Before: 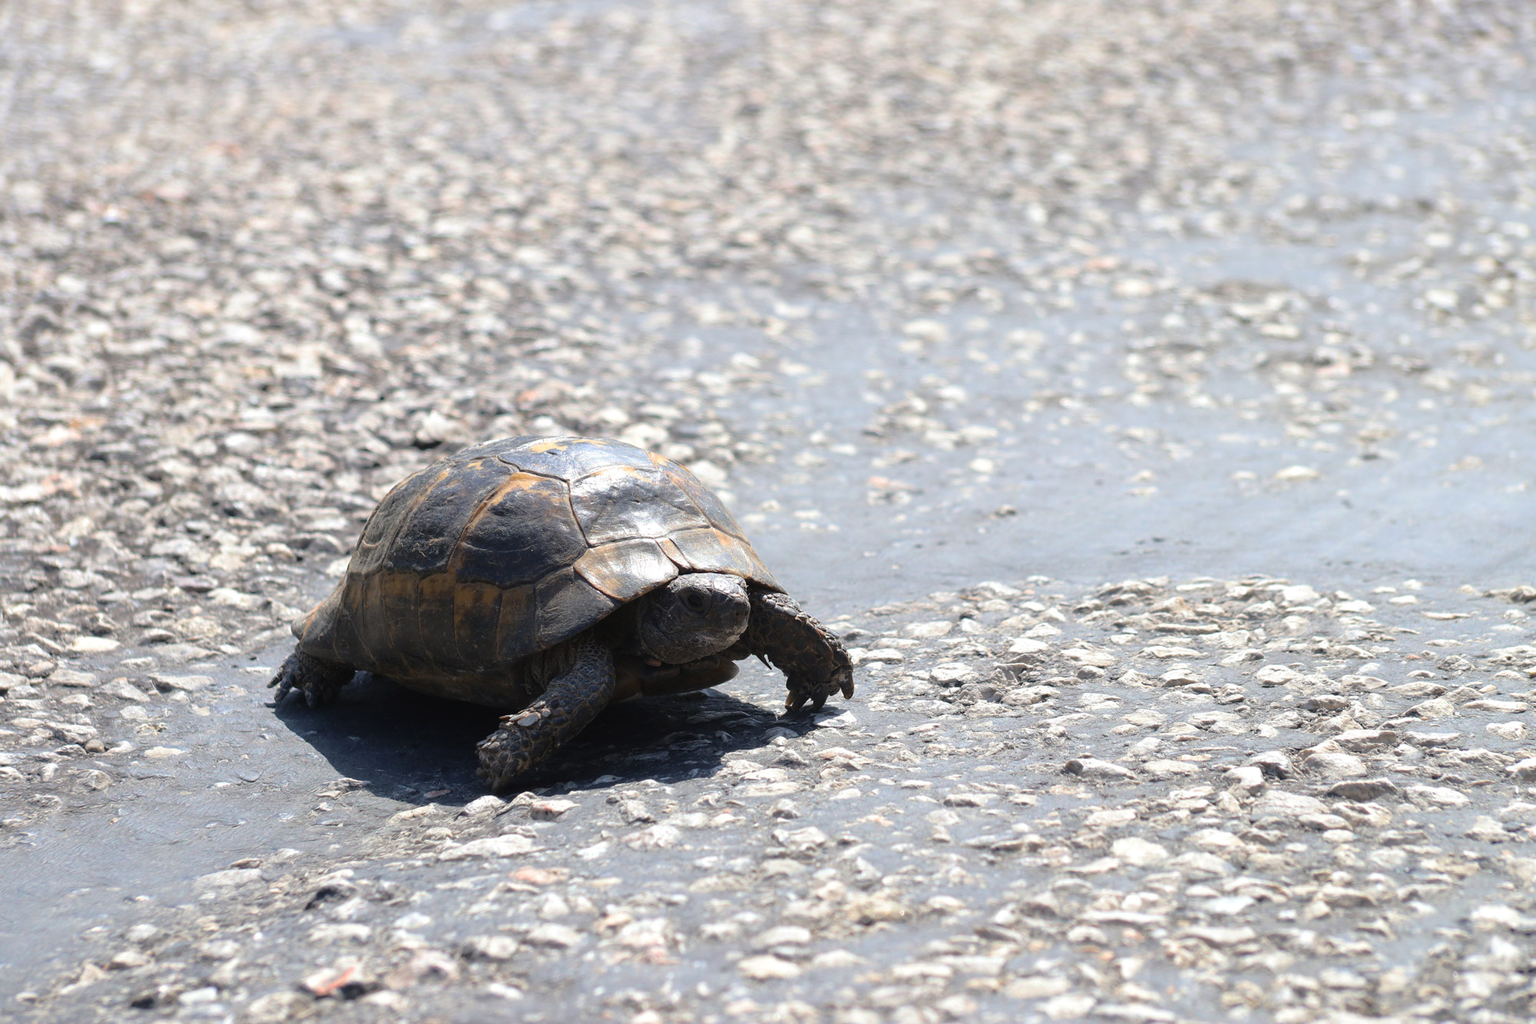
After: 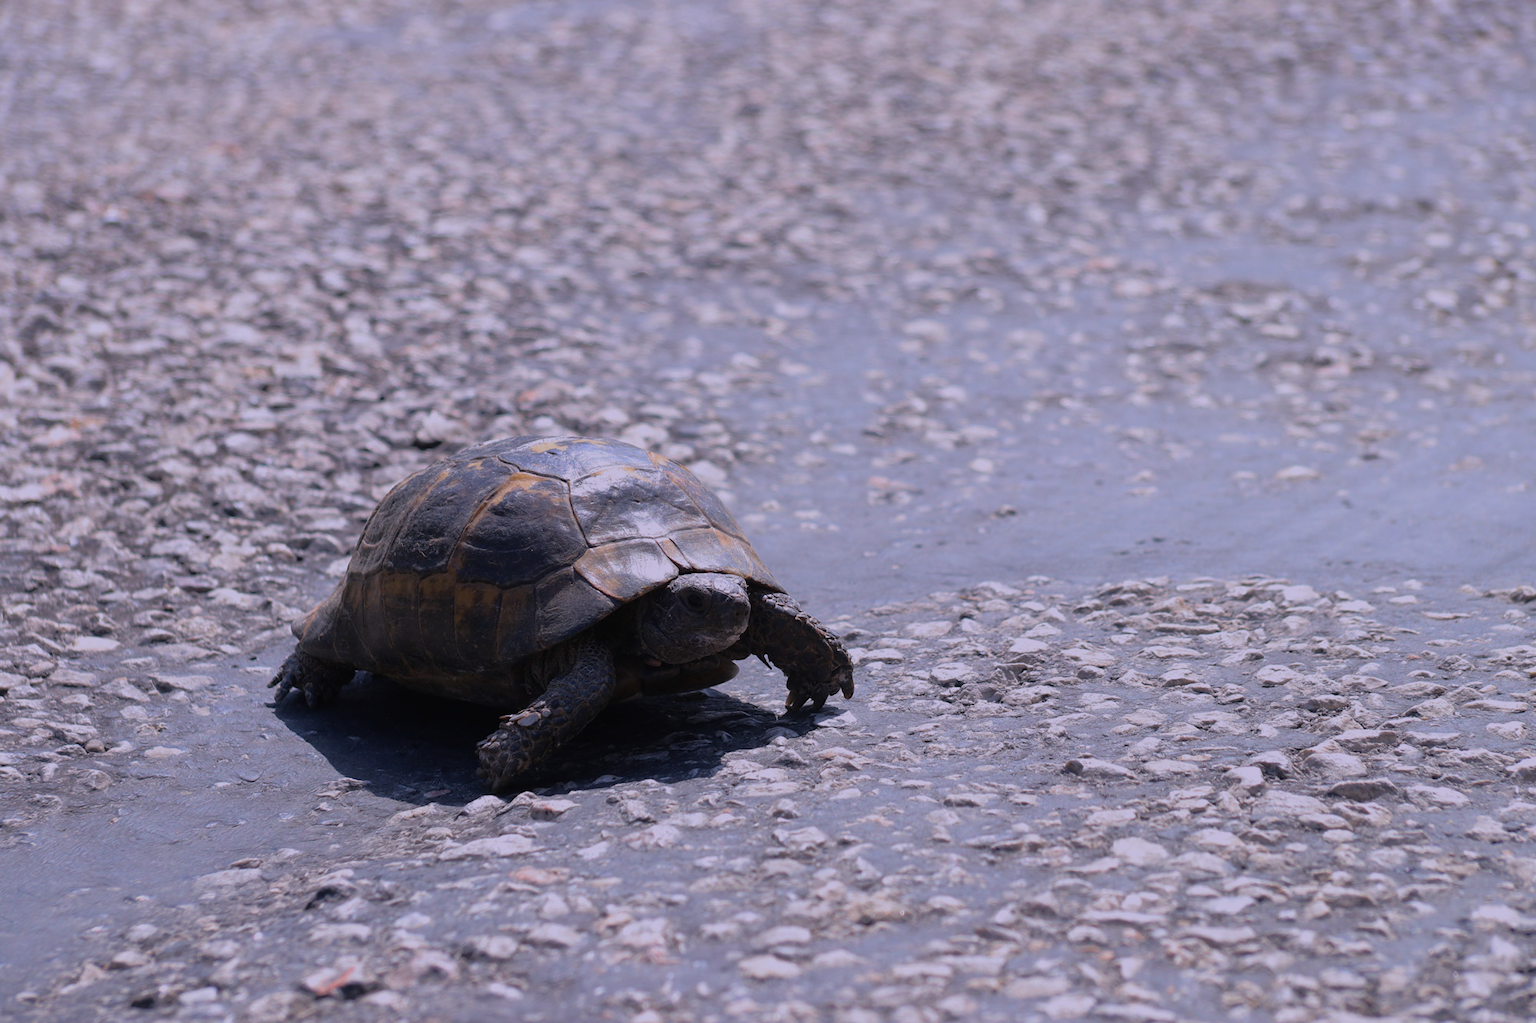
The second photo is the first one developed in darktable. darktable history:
exposure: exposure -1 EV, compensate highlight preservation false
white balance: red 1.042, blue 1.17
